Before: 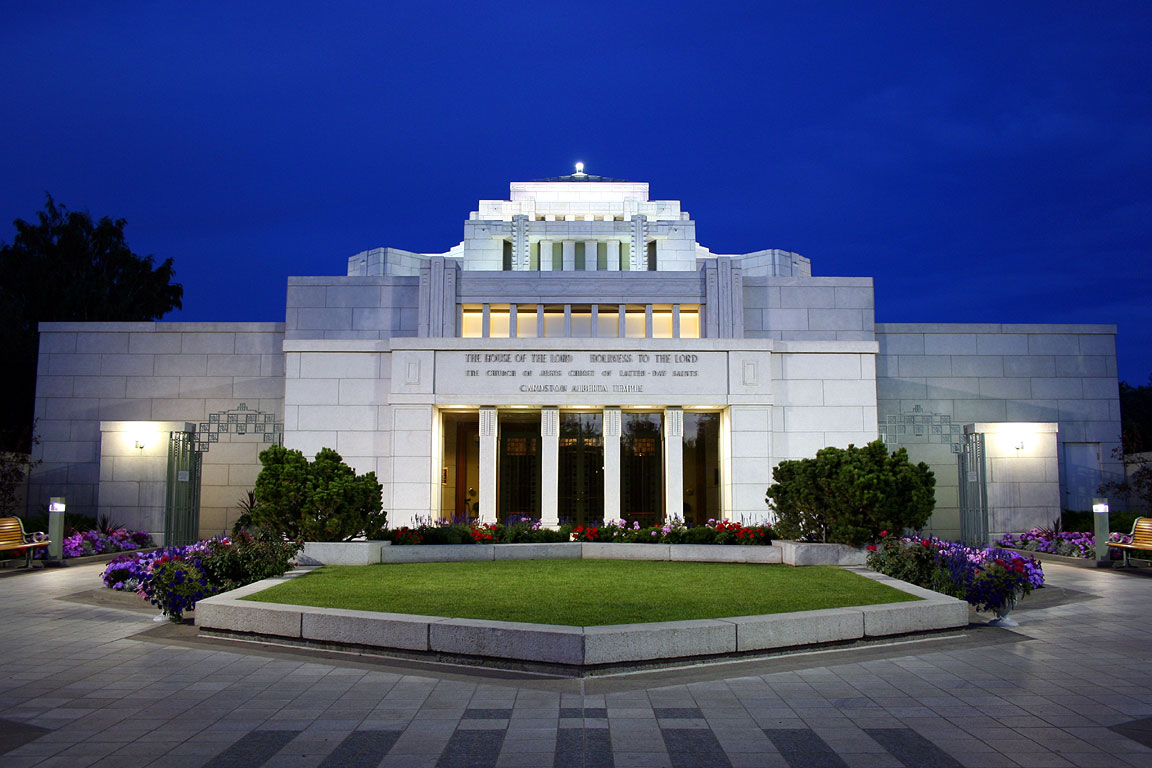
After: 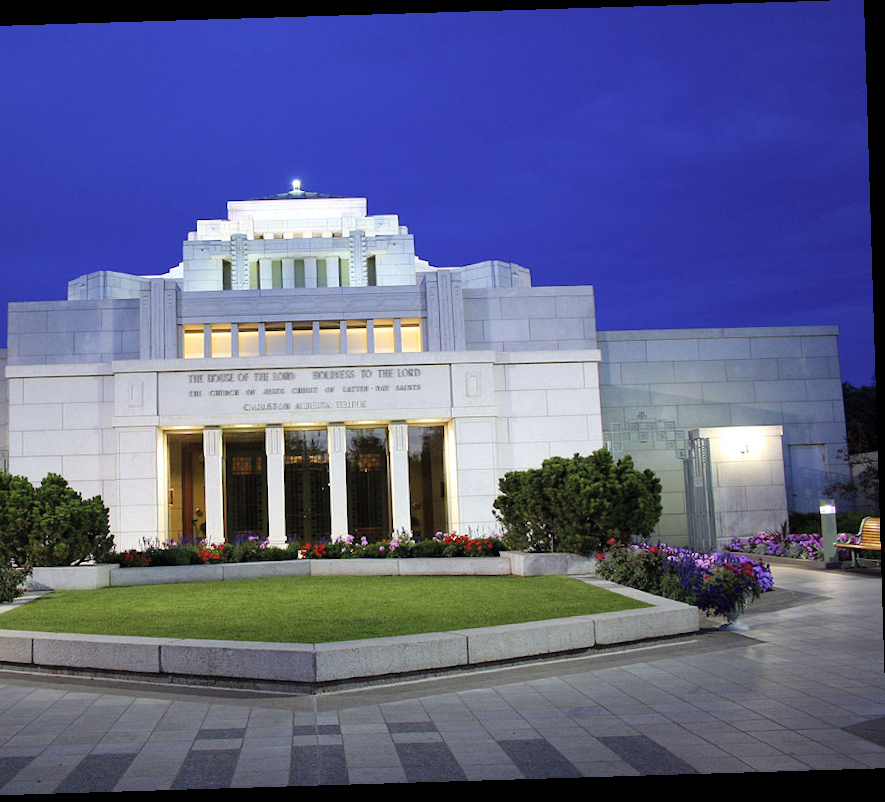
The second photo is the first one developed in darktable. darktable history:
crop and rotate: left 24.6%
contrast brightness saturation: brightness 0.15
rotate and perspective: rotation -1.75°, automatic cropping off
